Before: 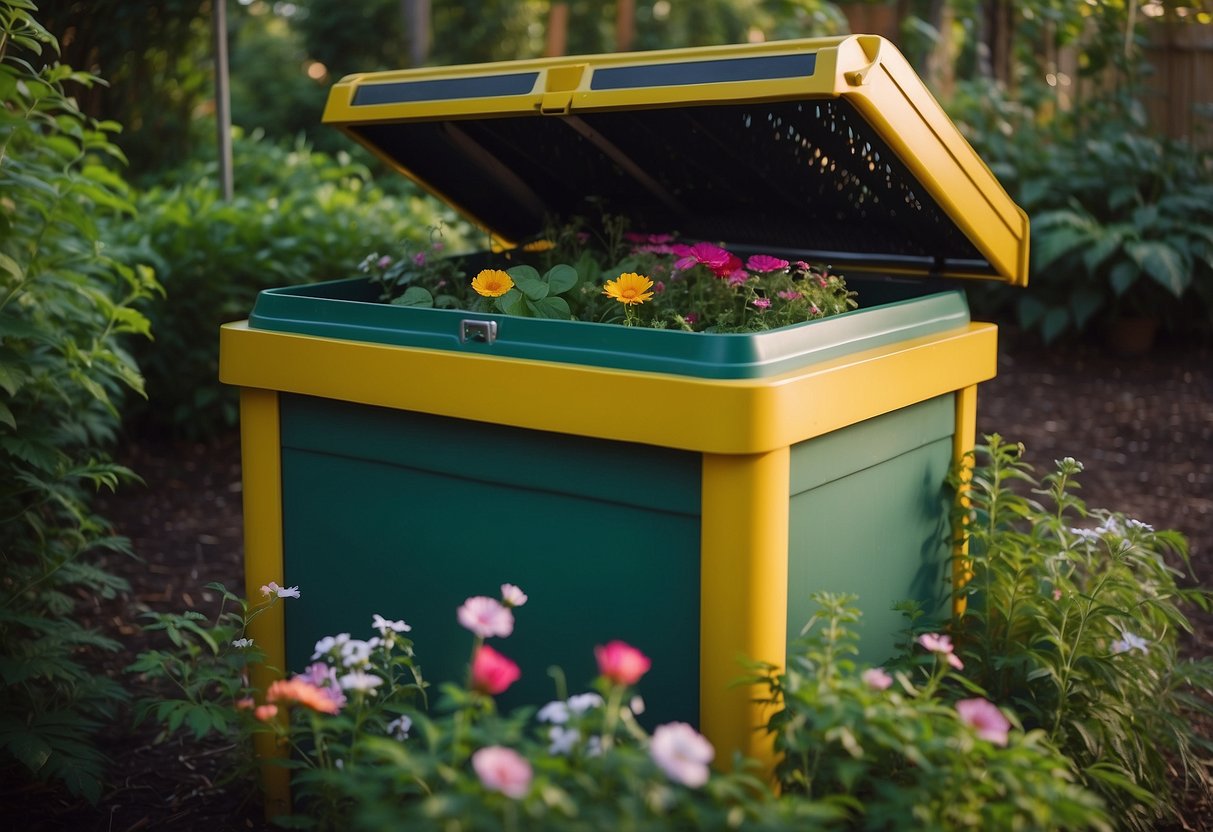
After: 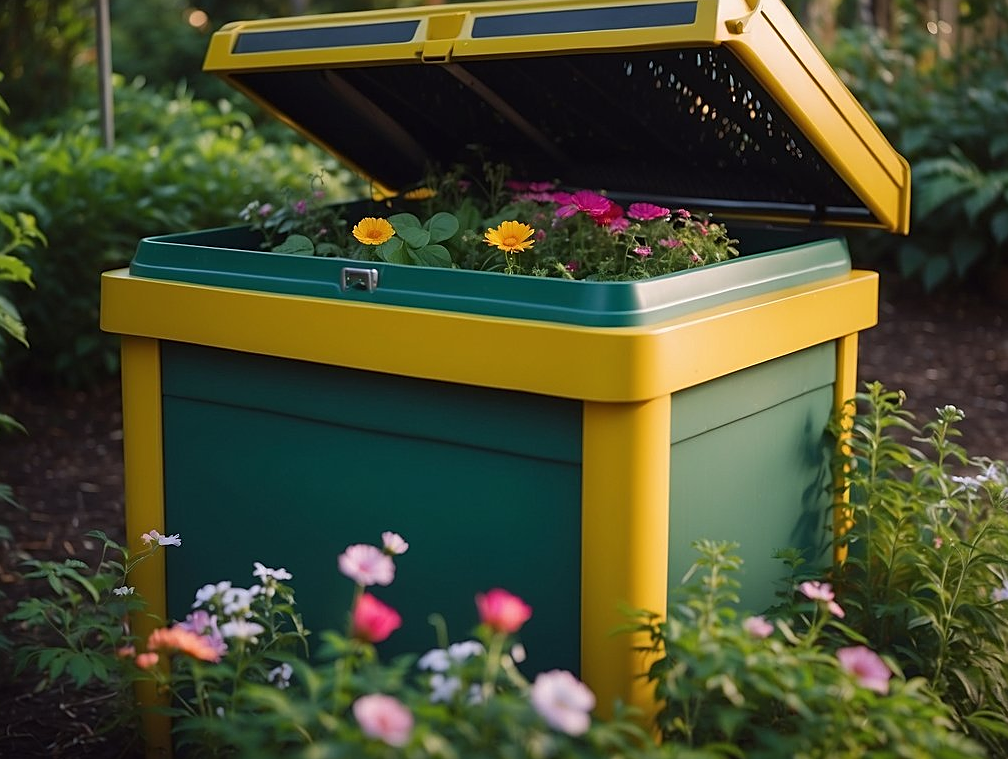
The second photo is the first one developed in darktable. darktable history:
crop: left 9.828%, top 6.288%, right 7.049%, bottom 2.377%
exposure: compensate exposure bias true, compensate highlight preservation false
sharpen: on, module defaults
